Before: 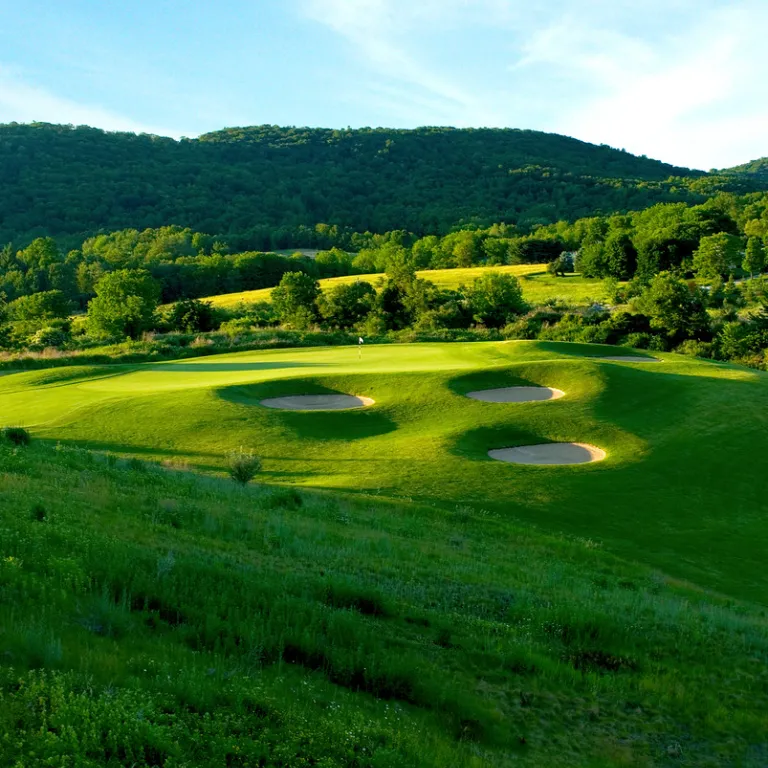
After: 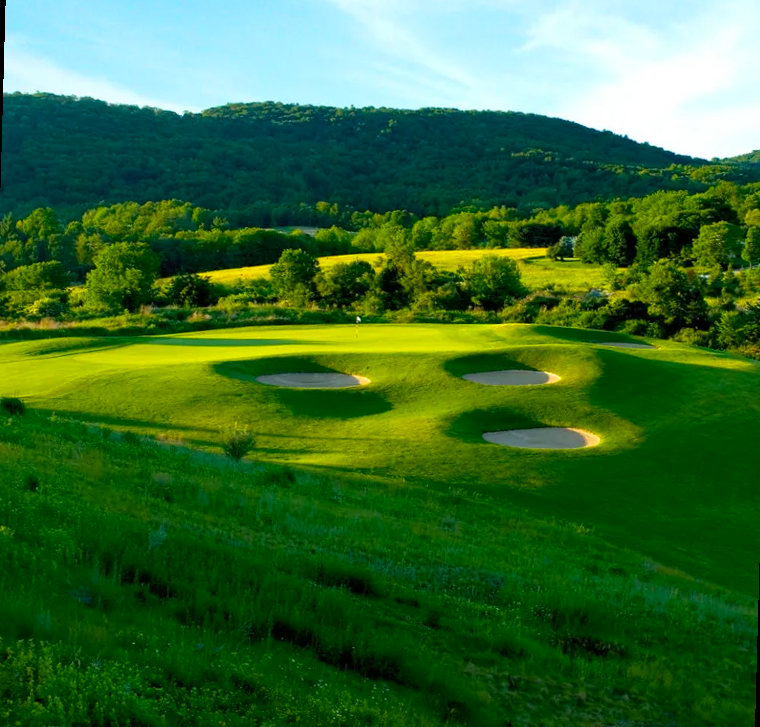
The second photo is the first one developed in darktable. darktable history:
color balance rgb: linear chroma grading › global chroma 6.48%, perceptual saturation grading › global saturation 12.96%, global vibrance 6.02%
rotate and perspective: rotation 1.57°, crop left 0.018, crop right 0.982, crop top 0.039, crop bottom 0.961
